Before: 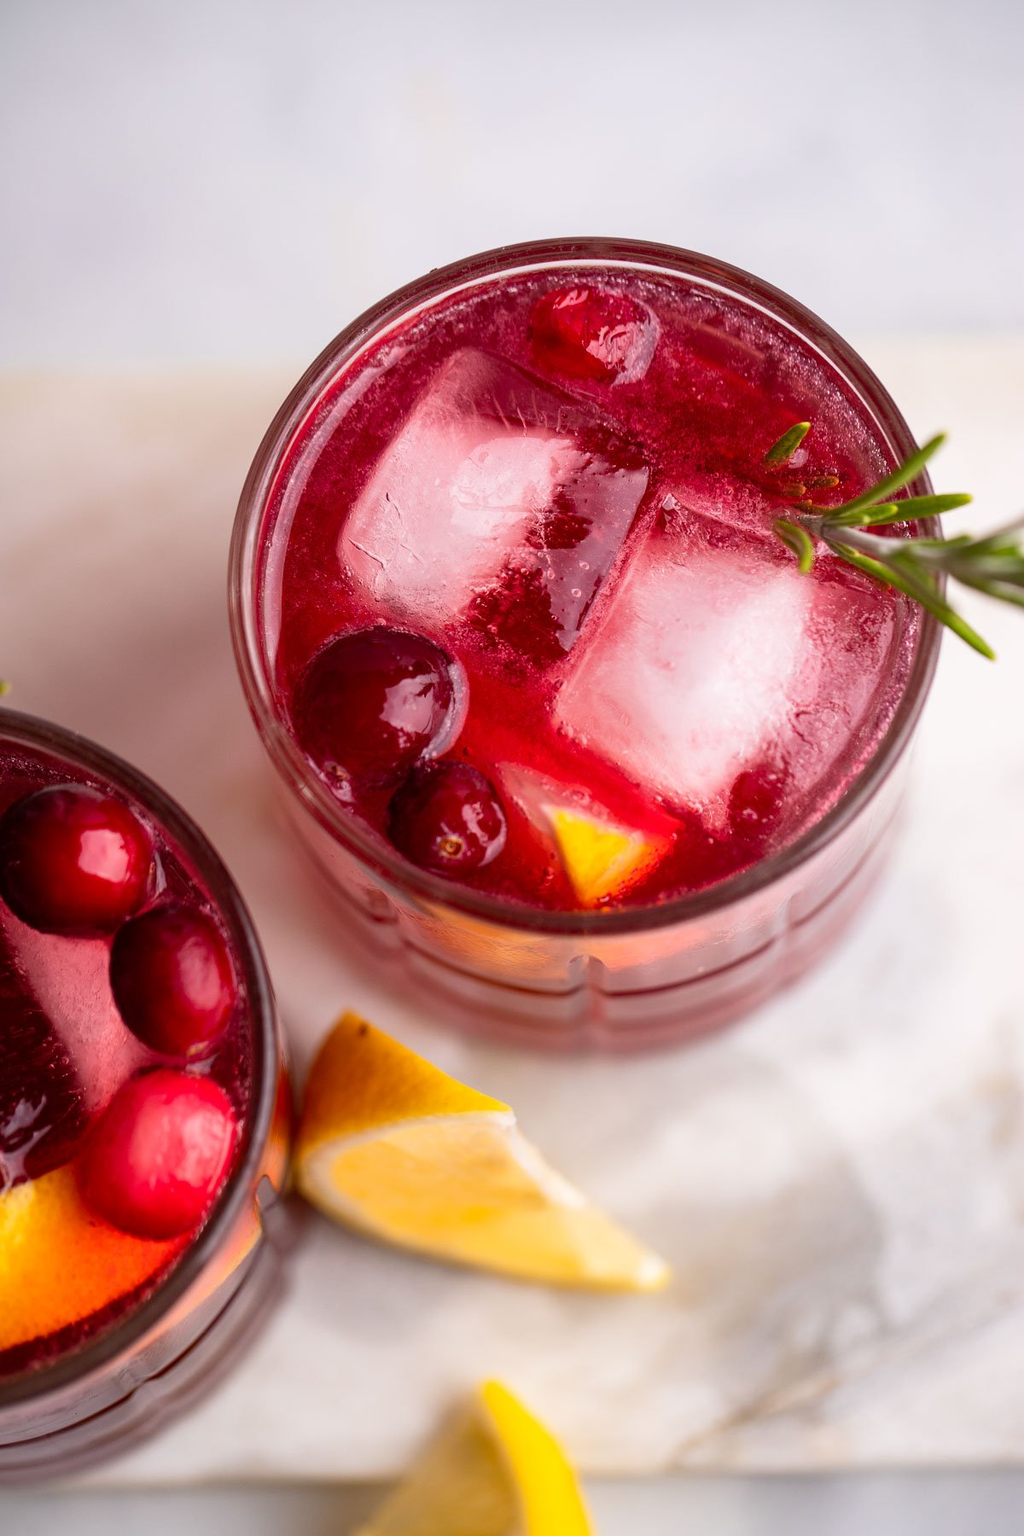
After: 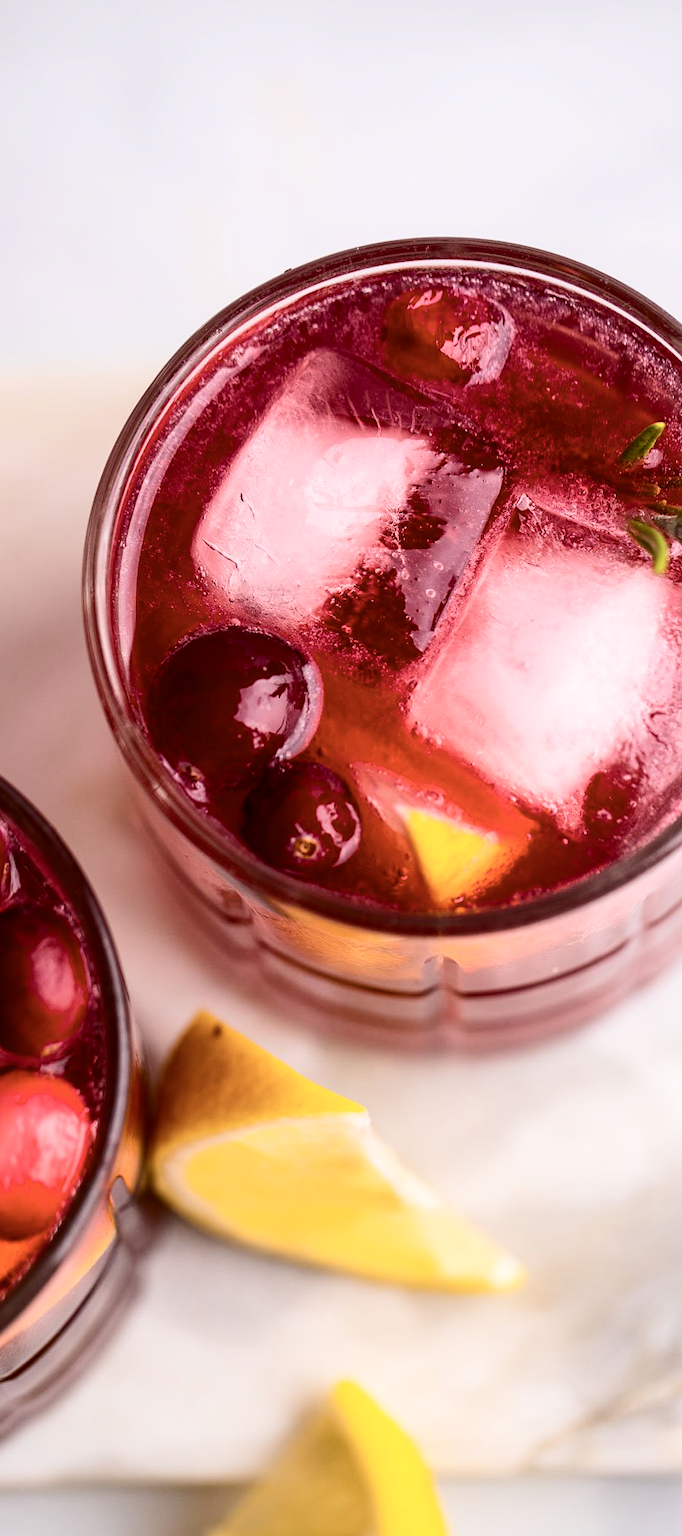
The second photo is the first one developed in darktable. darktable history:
contrast brightness saturation: contrast 0.25, saturation -0.31
color balance rgb: perceptual saturation grading › global saturation 25%, perceptual brilliance grading › mid-tones 10%, perceptual brilliance grading › shadows 15%, global vibrance 20%
crop and rotate: left 14.292%, right 19.041%
